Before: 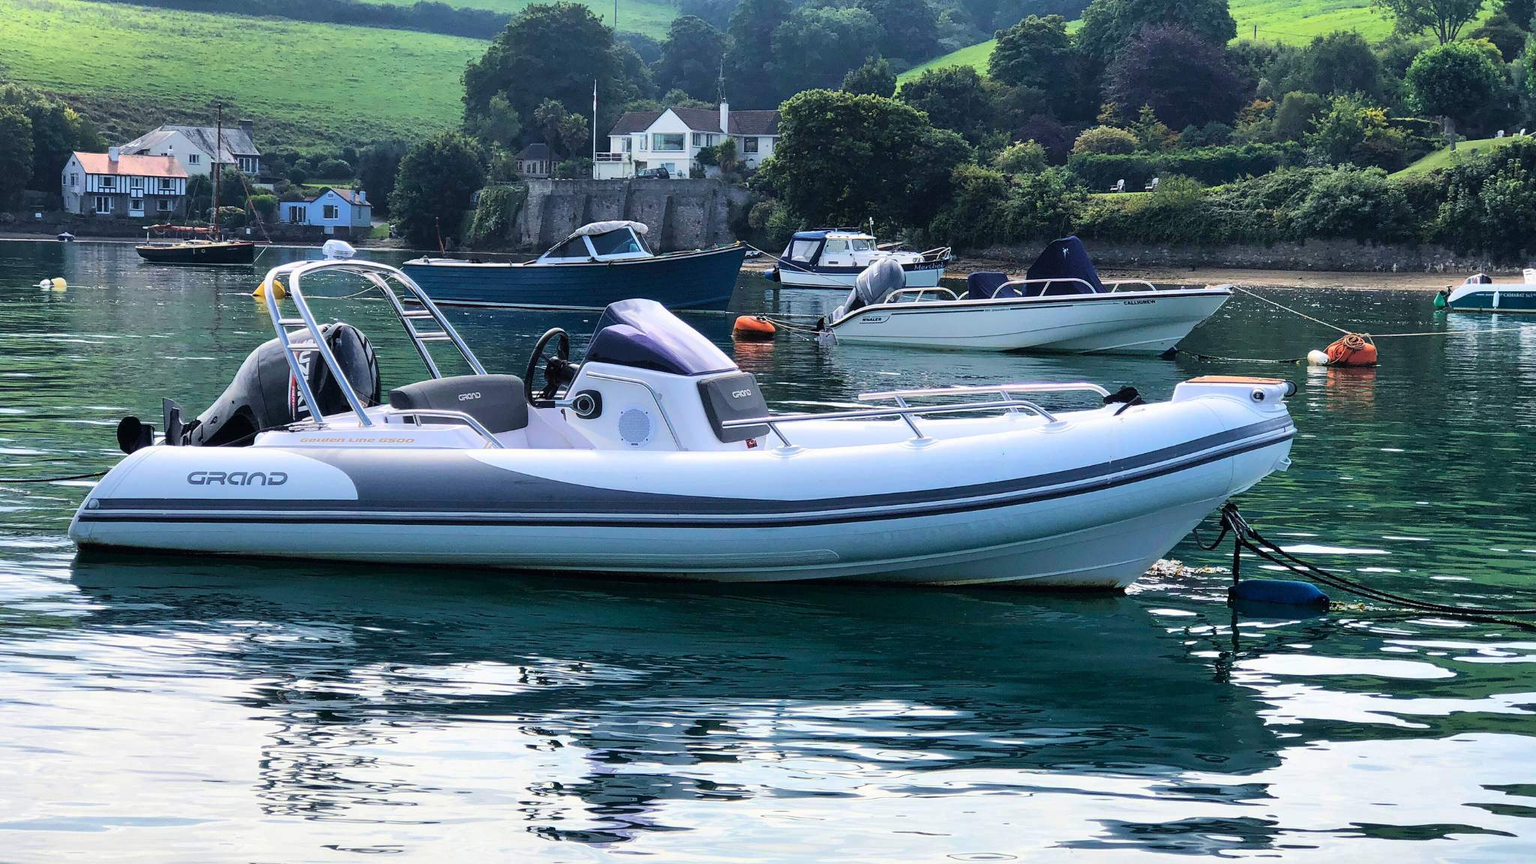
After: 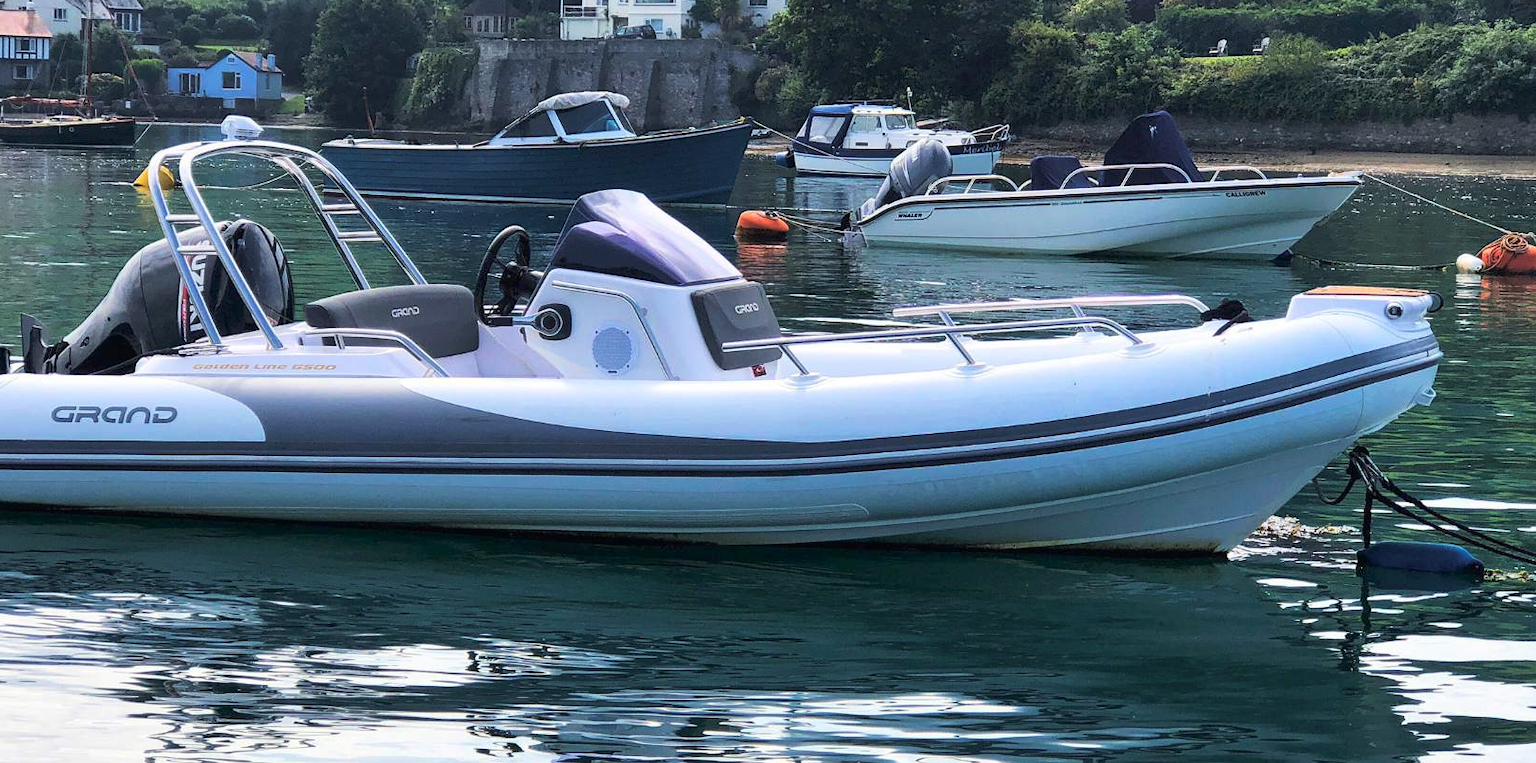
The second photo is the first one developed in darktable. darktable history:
local contrast: mode bilateral grid, contrast 10, coarseness 25, detail 115%, midtone range 0.2
tone curve: curves: ch0 [(0, 0) (0.003, 0.013) (0.011, 0.02) (0.025, 0.037) (0.044, 0.068) (0.069, 0.108) (0.1, 0.138) (0.136, 0.168) (0.177, 0.203) (0.224, 0.241) (0.277, 0.281) (0.335, 0.328) (0.399, 0.382) (0.468, 0.448) (0.543, 0.519) (0.623, 0.603) (0.709, 0.705) (0.801, 0.808) (0.898, 0.903) (1, 1)], preserve colors none
crop: left 9.537%, top 17.125%, right 10.687%, bottom 12.368%
